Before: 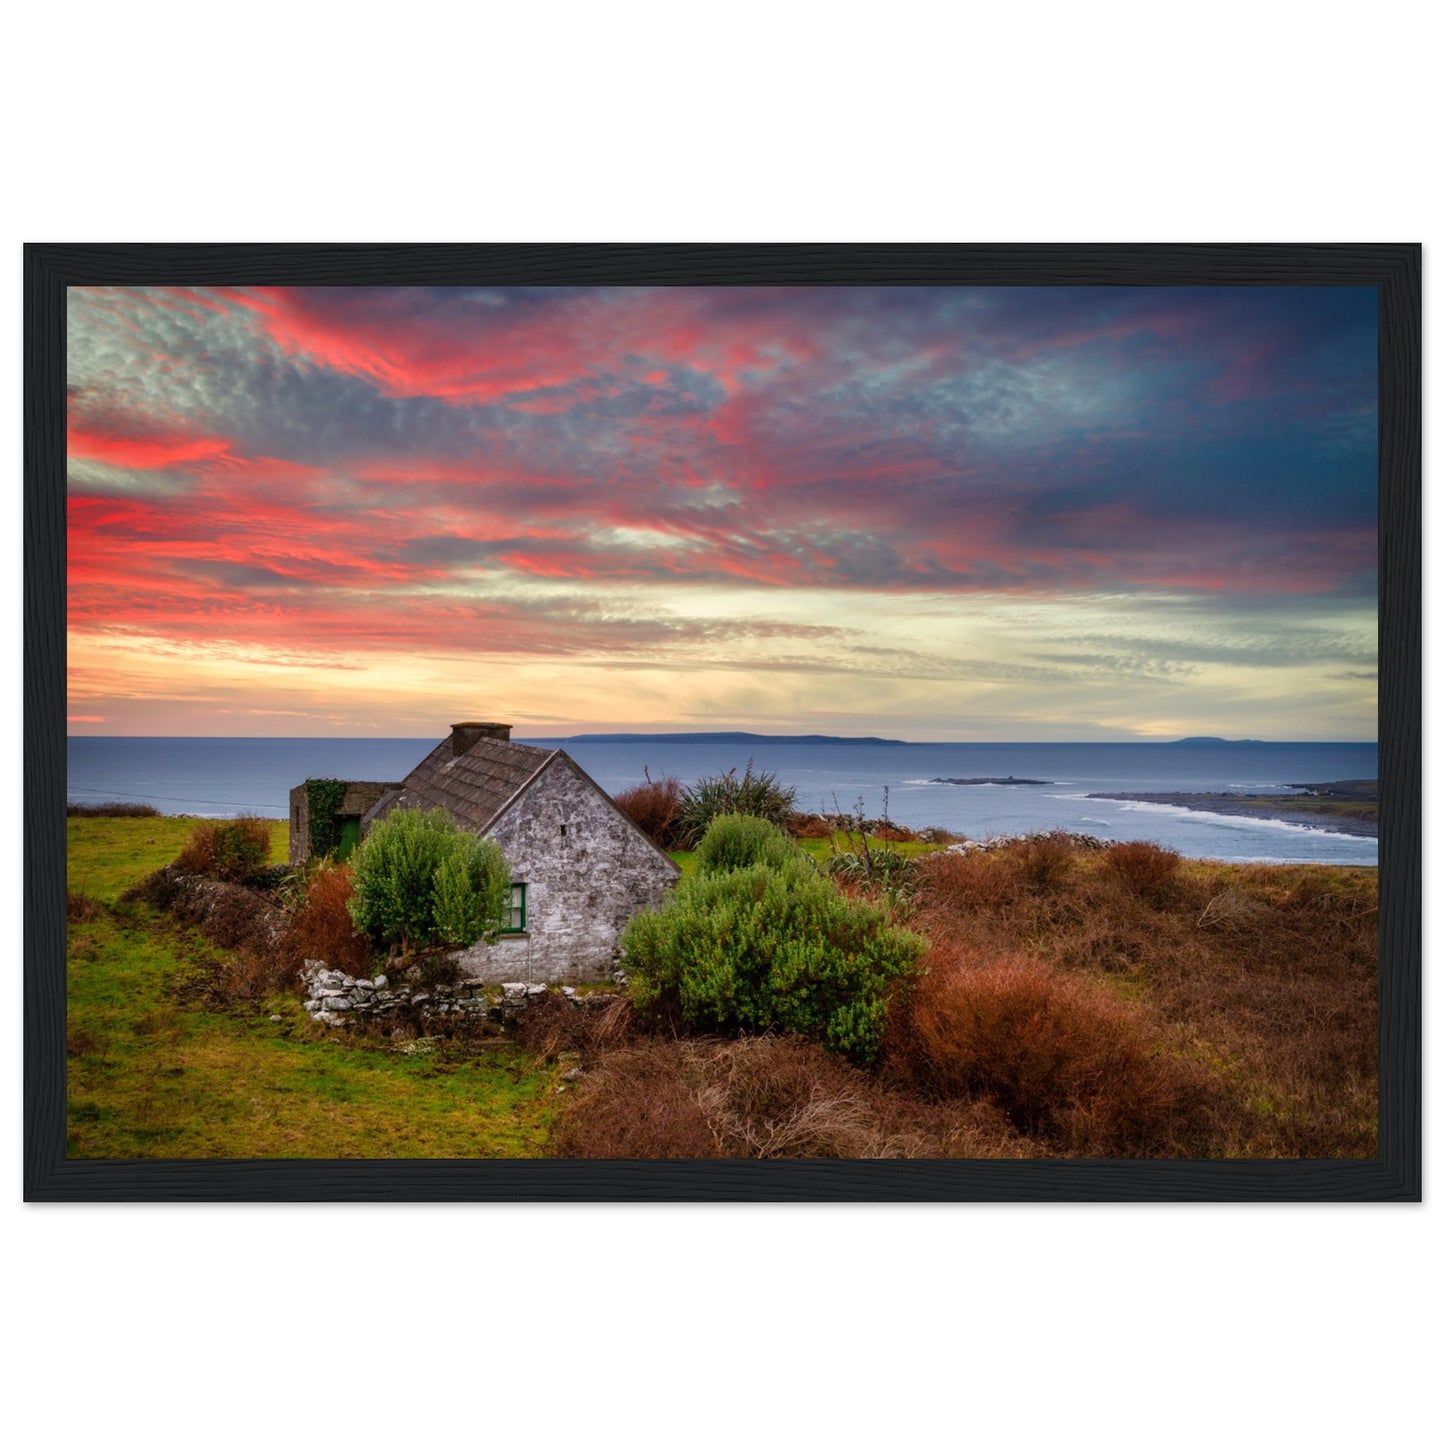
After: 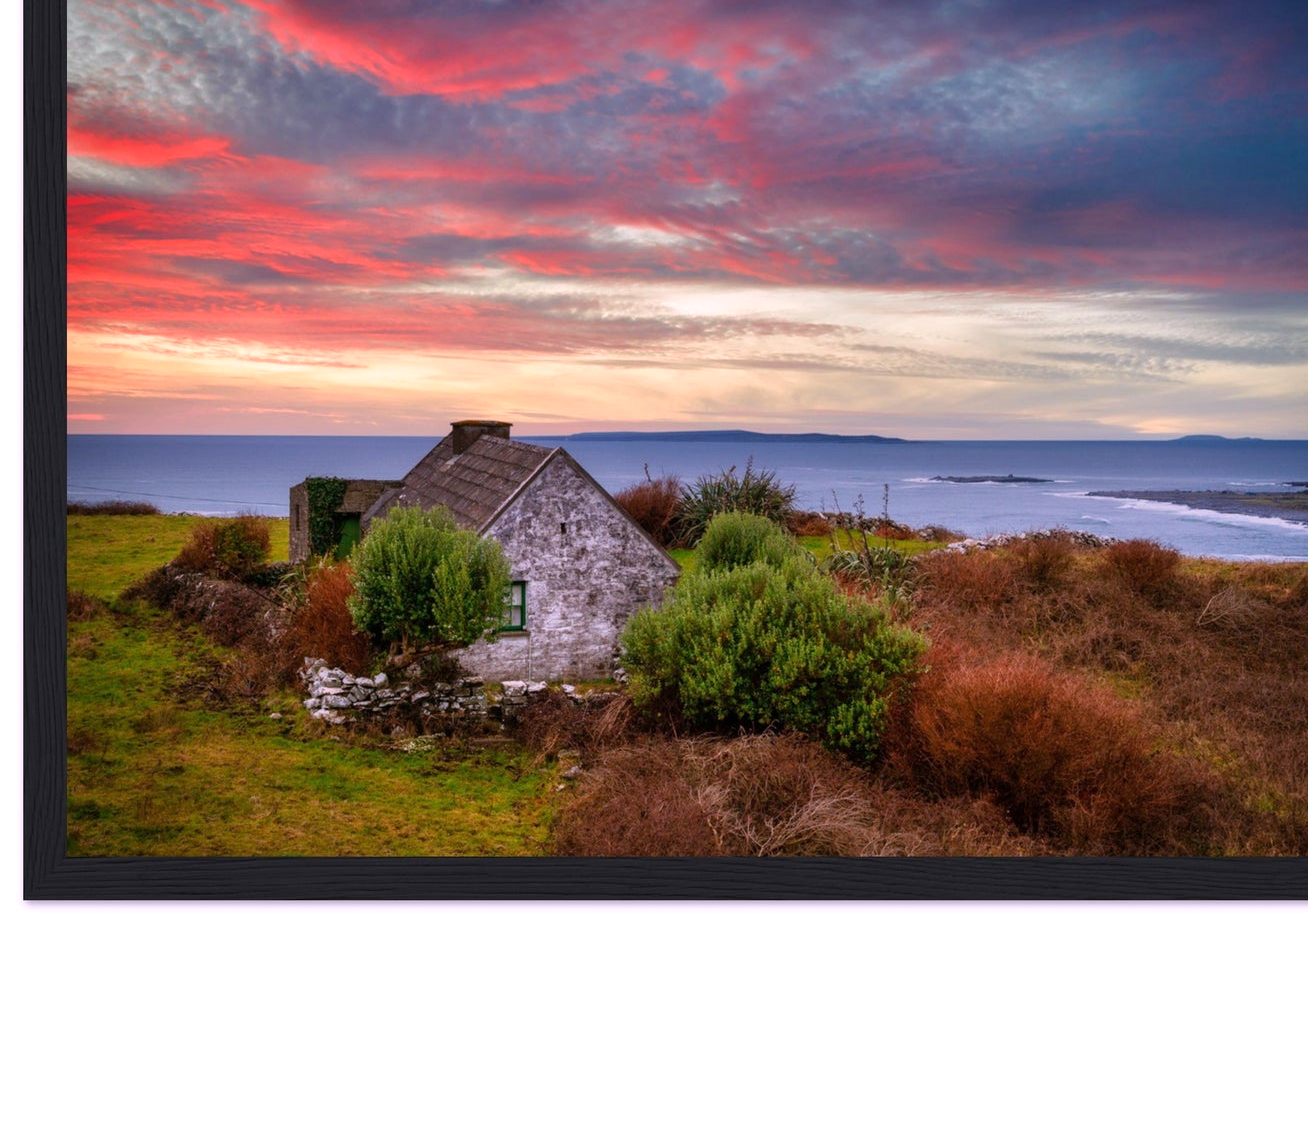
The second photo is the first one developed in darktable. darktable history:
crop: top 20.916%, right 9.437%, bottom 0.316%
white balance: red 1.066, blue 1.119
